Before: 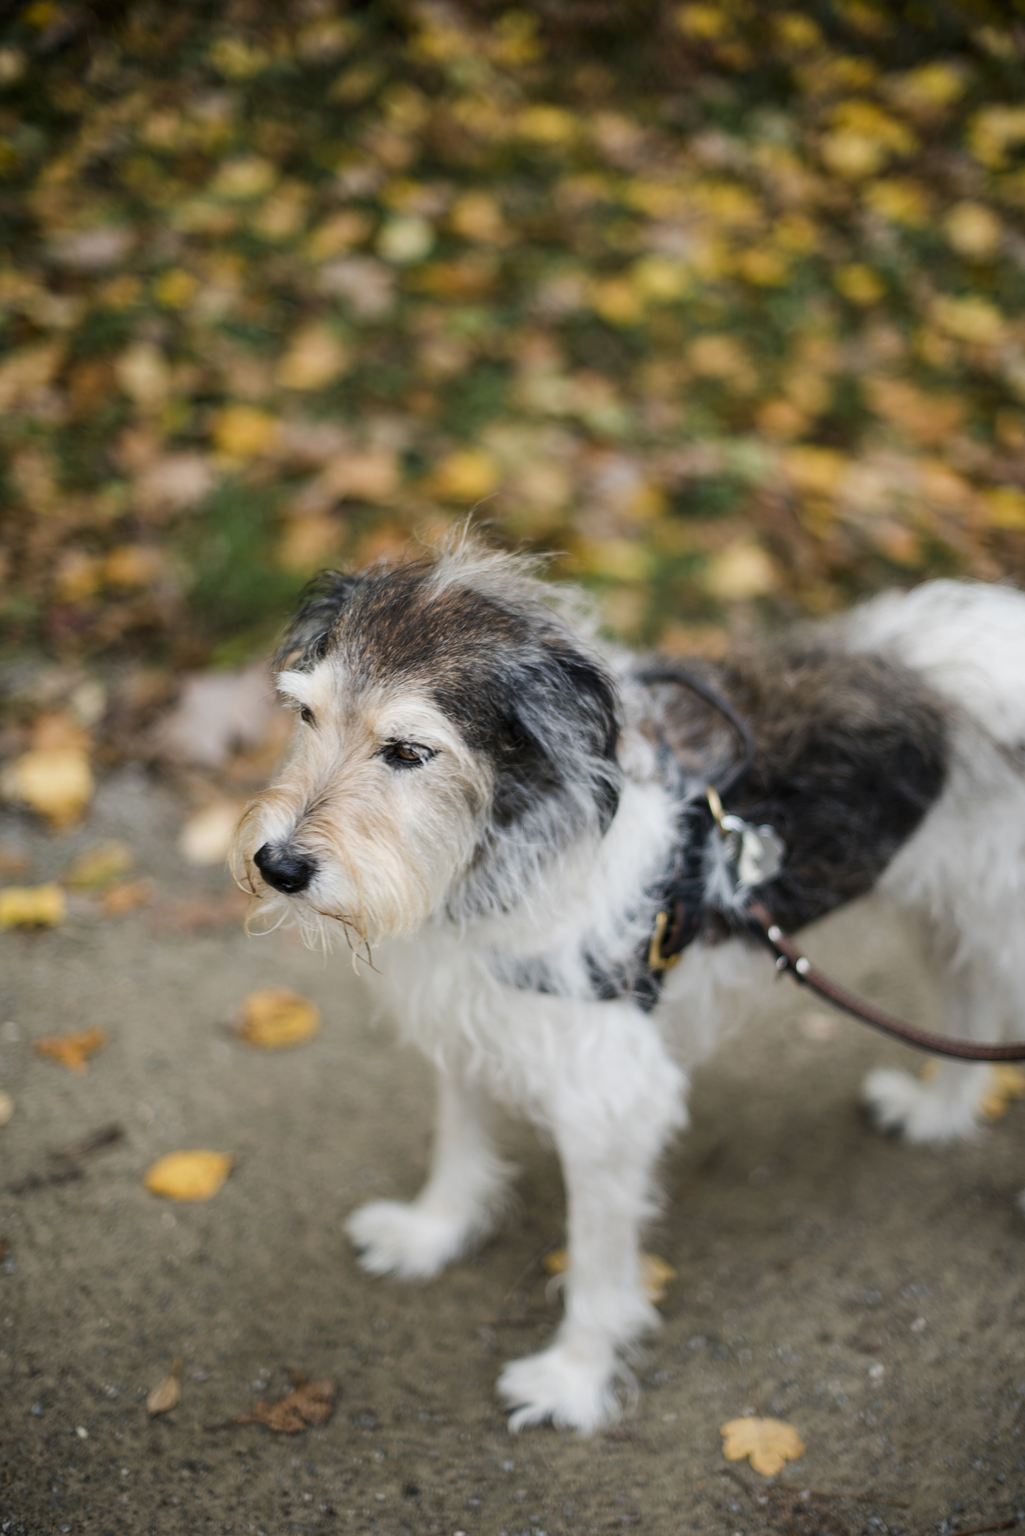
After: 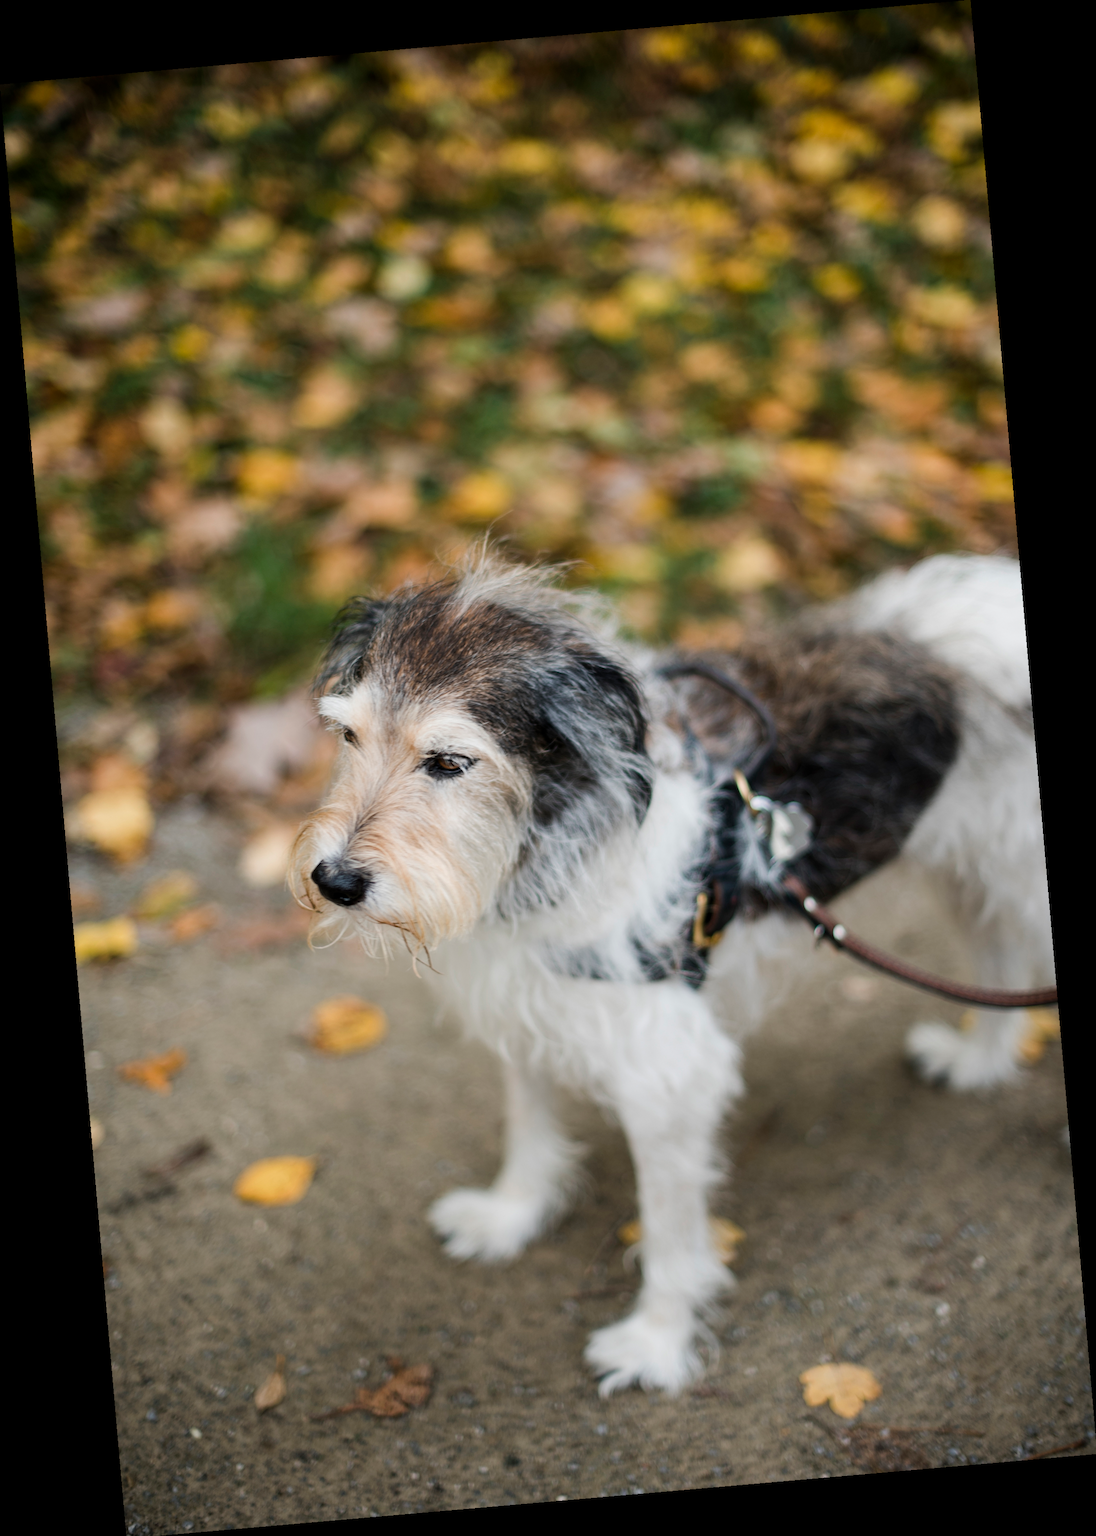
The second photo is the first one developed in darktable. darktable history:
rotate and perspective: rotation -4.98°, automatic cropping off
crop: bottom 0.071%
